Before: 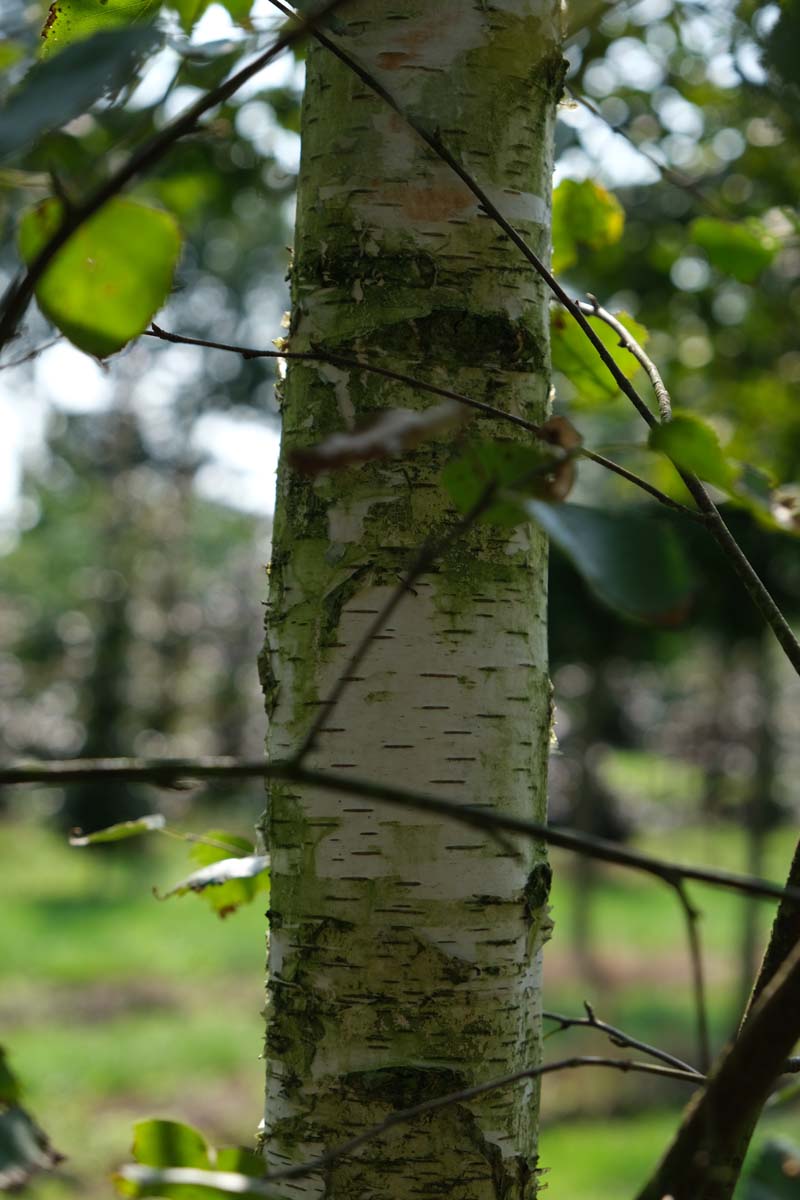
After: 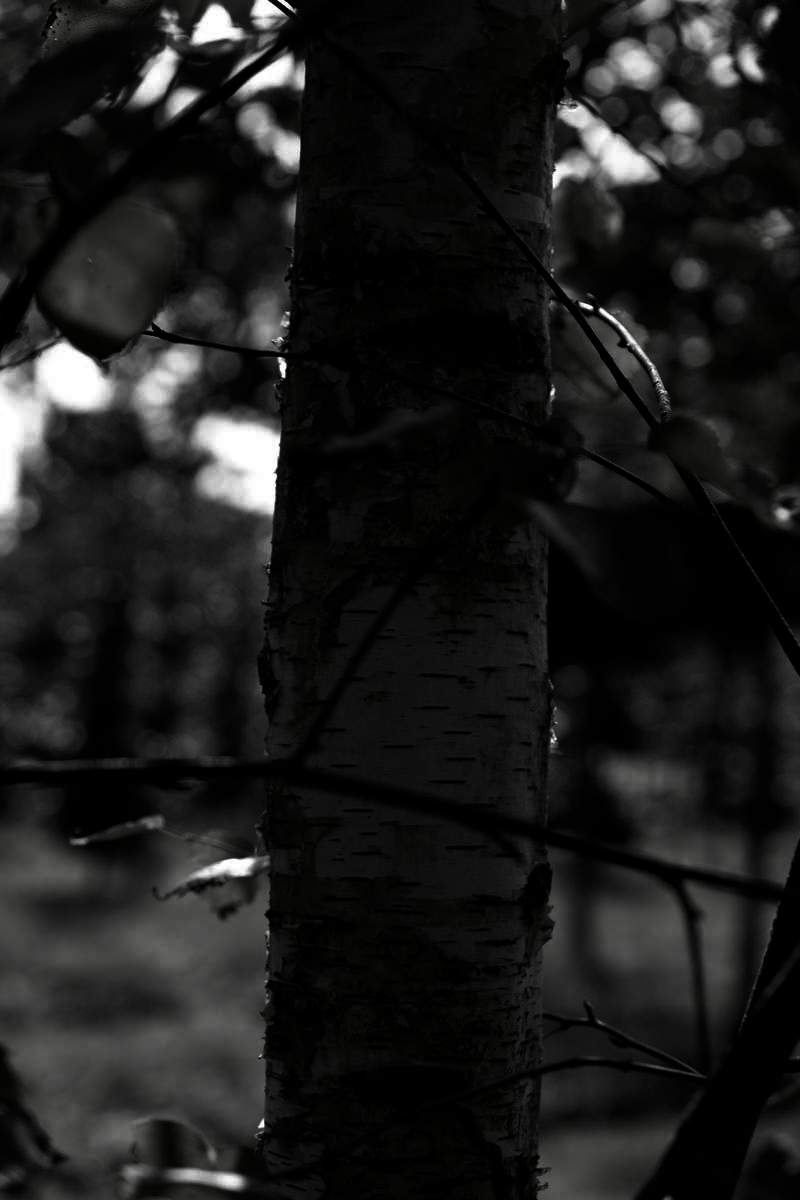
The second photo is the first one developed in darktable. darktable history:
contrast brightness saturation: contrast 0.023, brightness -0.999, saturation -0.983
